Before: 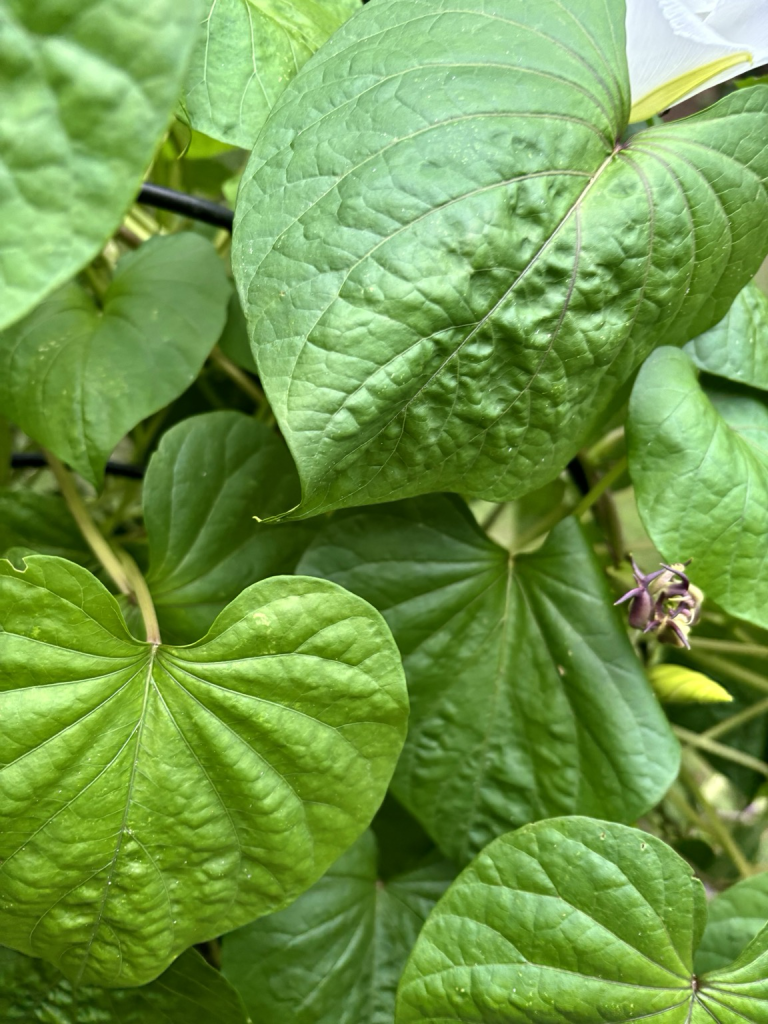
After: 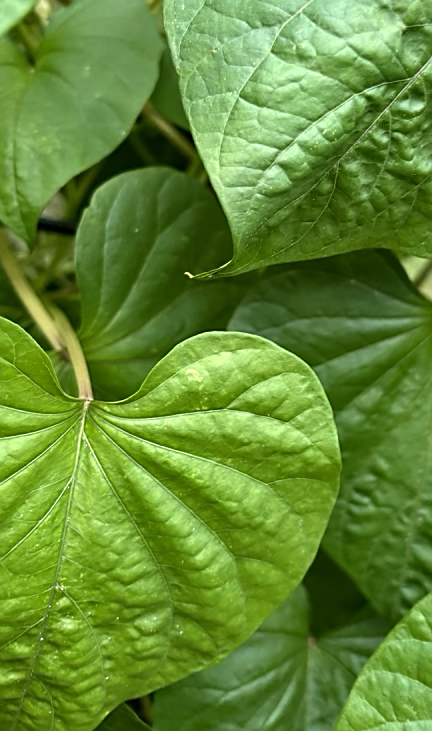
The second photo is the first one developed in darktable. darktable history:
sharpen: on, module defaults
crop: left 8.966%, top 23.852%, right 34.699%, bottom 4.703%
